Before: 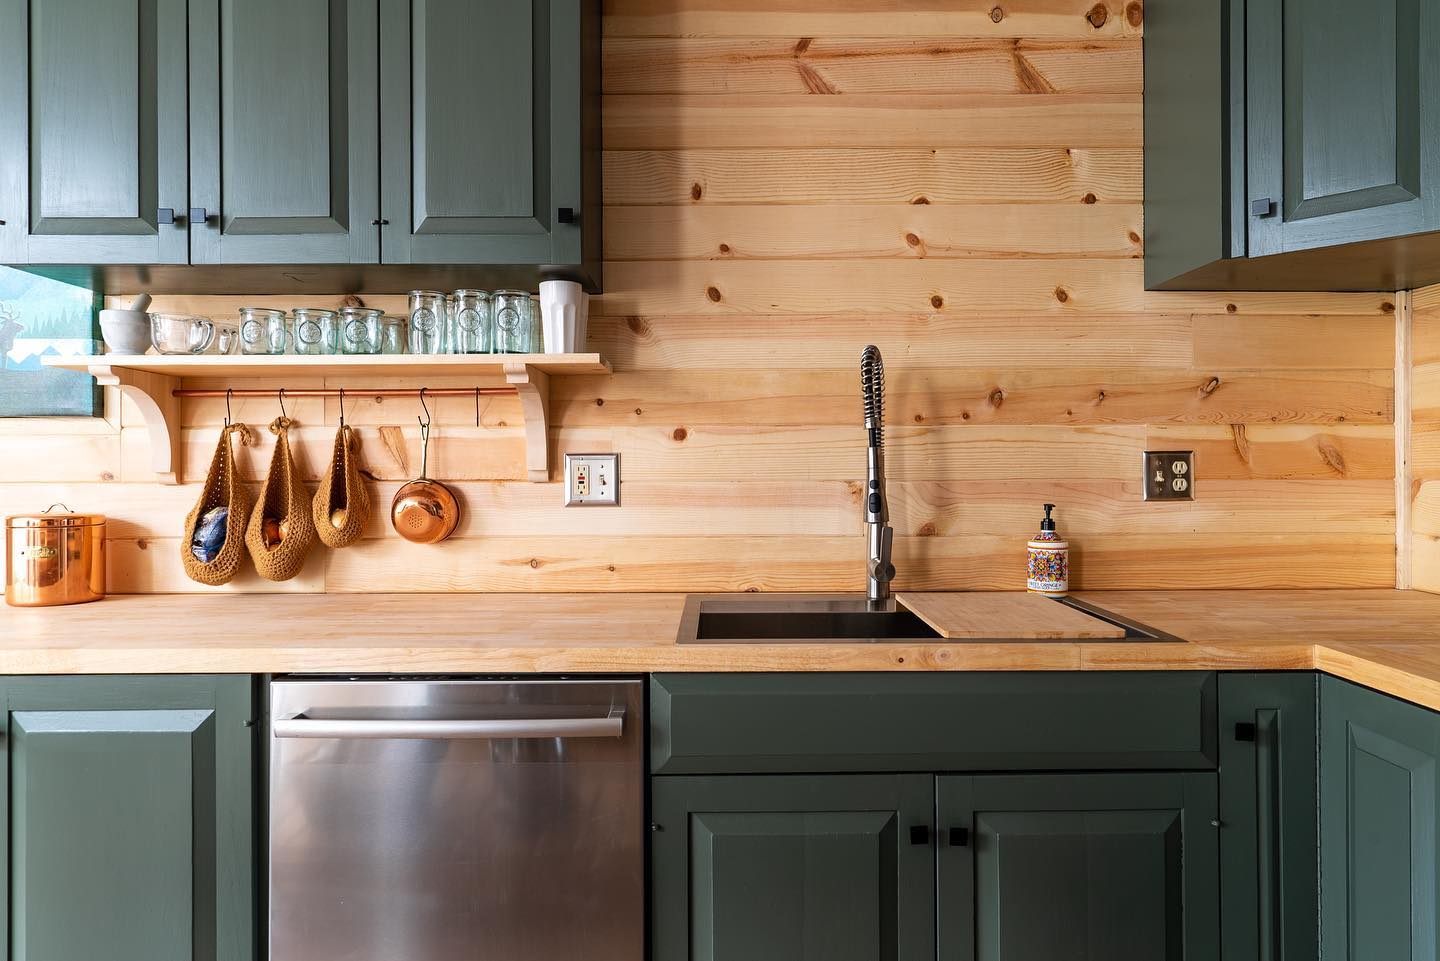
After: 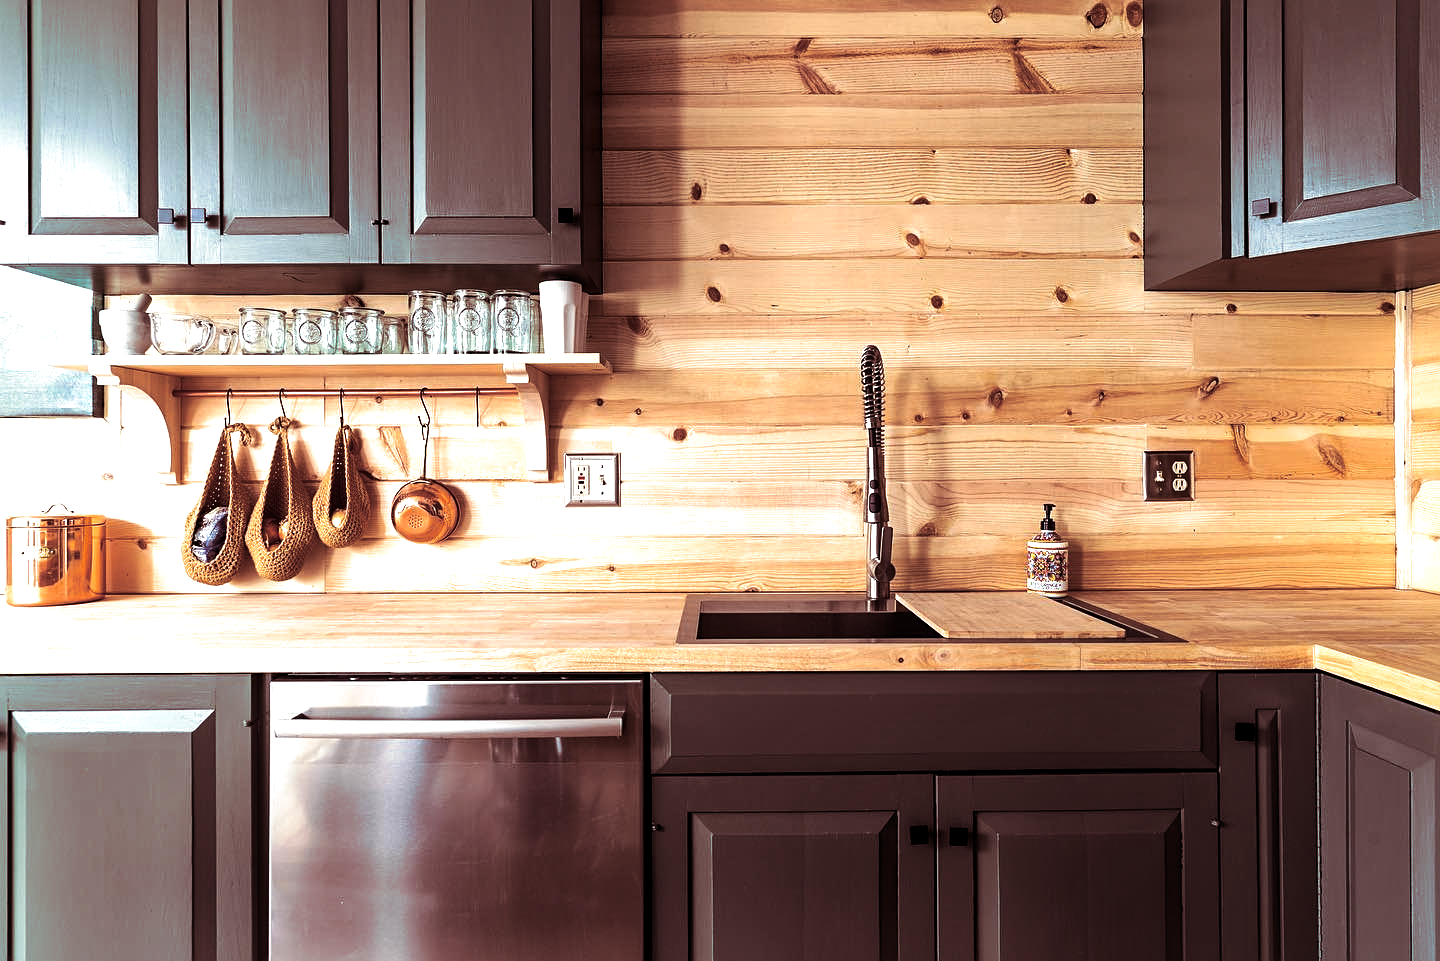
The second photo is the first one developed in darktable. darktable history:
exposure: black level correction -0.005, exposure 0.054 EV, compensate highlight preservation false
tone equalizer: -8 EV -0.75 EV, -7 EV -0.7 EV, -6 EV -0.6 EV, -5 EV -0.4 EV, -3 EV 0.4 EV, -2 EV 0.6 EV, -1 EV 0.7 EV, +0 EV 0.75 EV, edges refinement/feathering 500, mask exposure compensation -1.57 EV, preserve details no
sharpen: amount 0.2
split-toning: shadows › hue 360°
local contrast: mode bilateral grid, contrast 20, coarseness 50, detail 144%, midtone range 0.2
